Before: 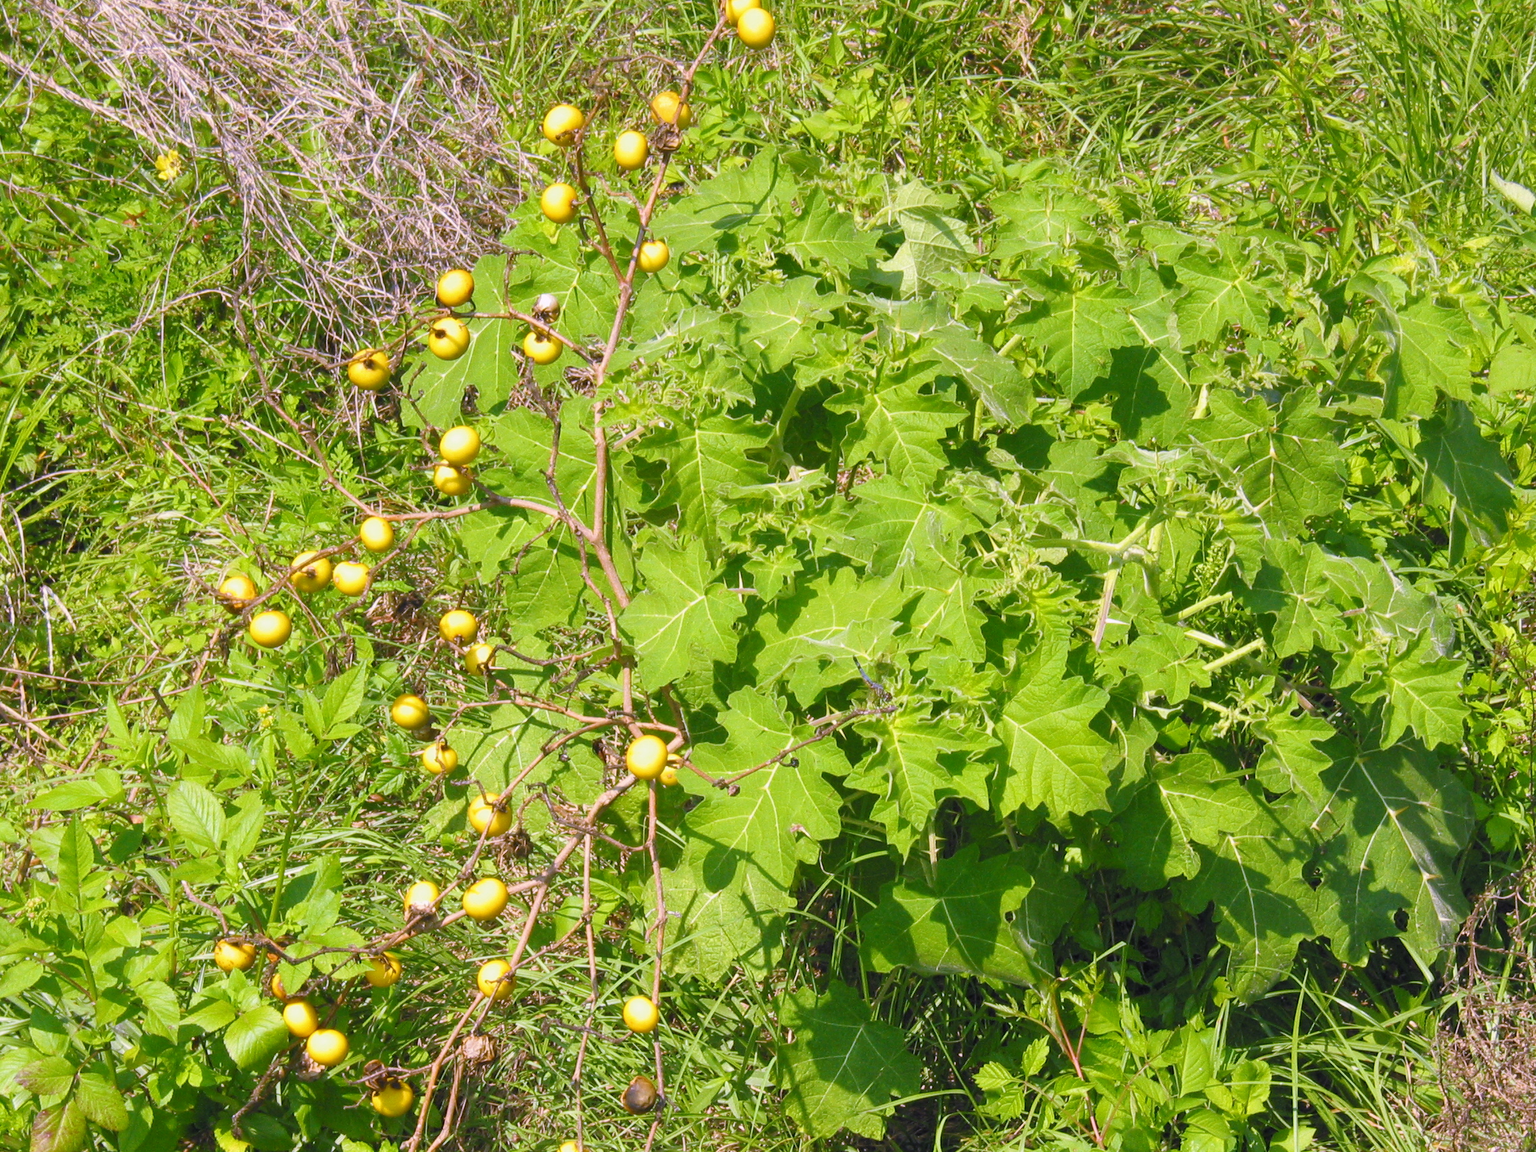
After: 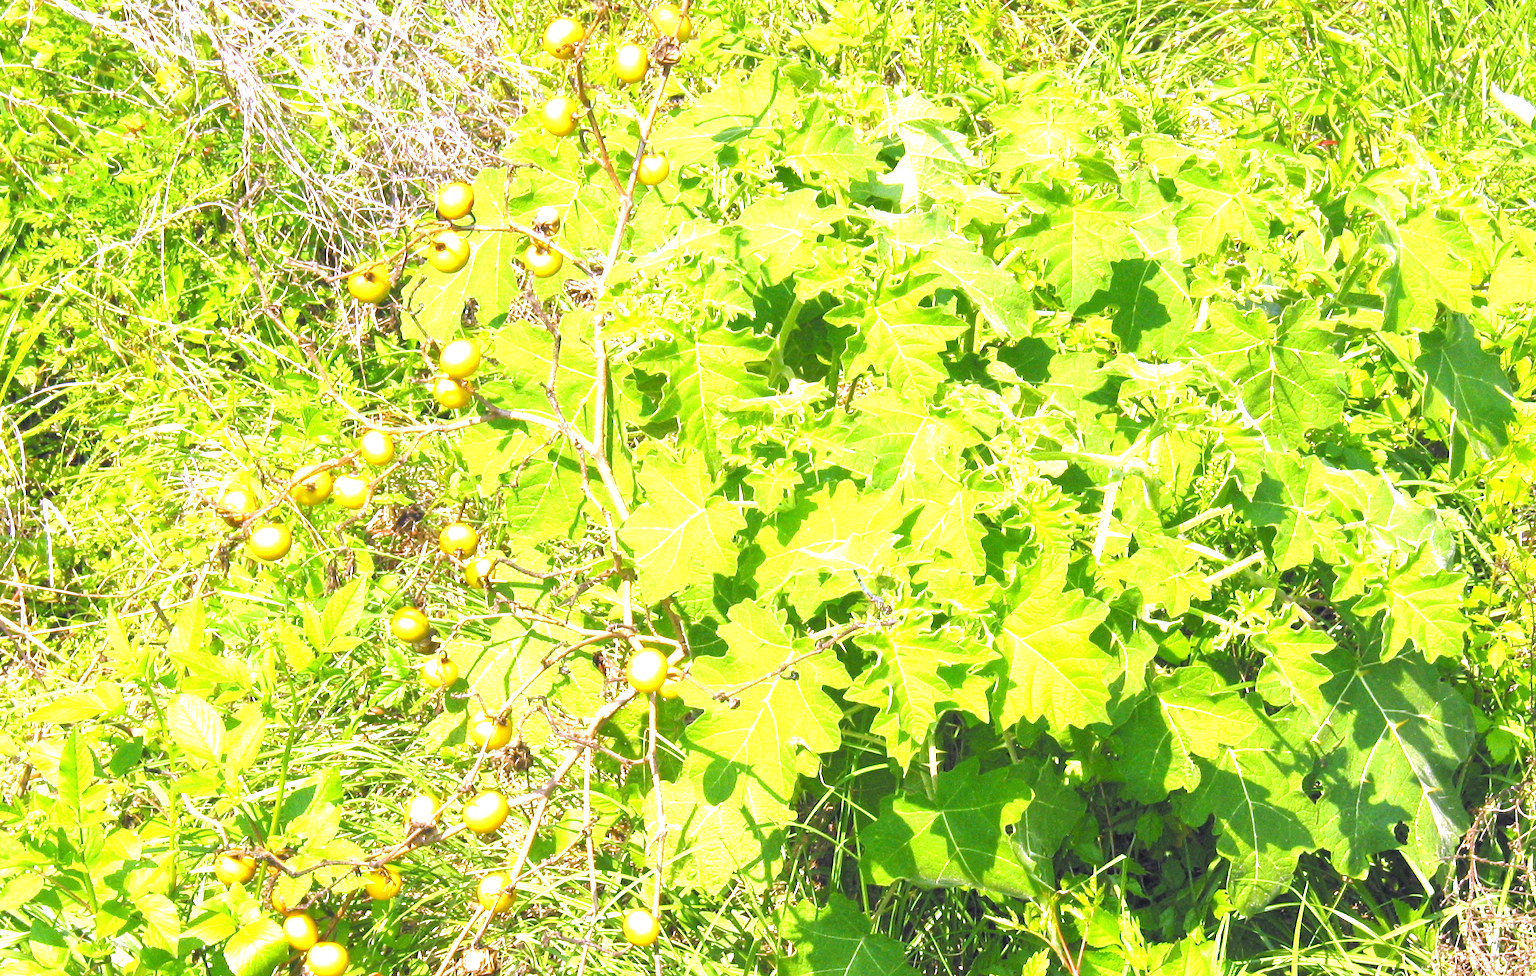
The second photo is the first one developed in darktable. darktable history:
exposure: black level correction 0, exposure 1.479 EV, compensate exposure bias true, compensate highlight preservation false
crop: top 7.624%, bottom 7.584%
